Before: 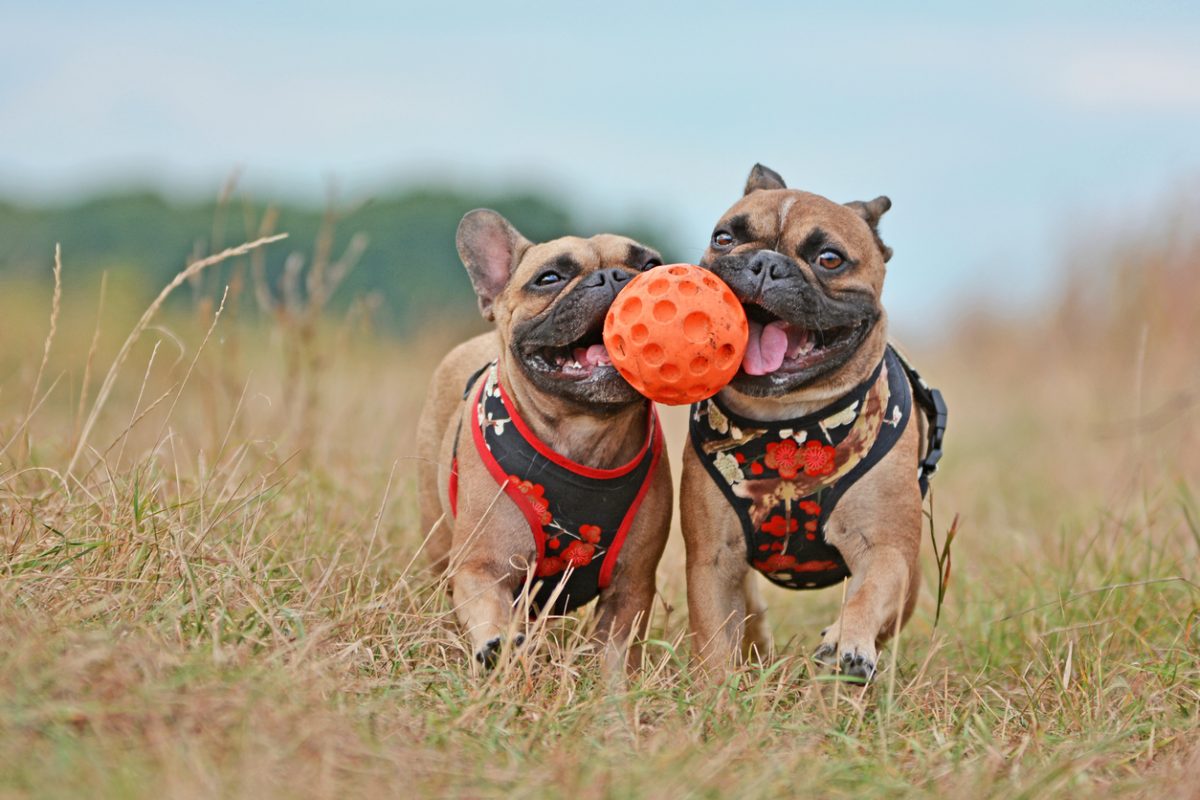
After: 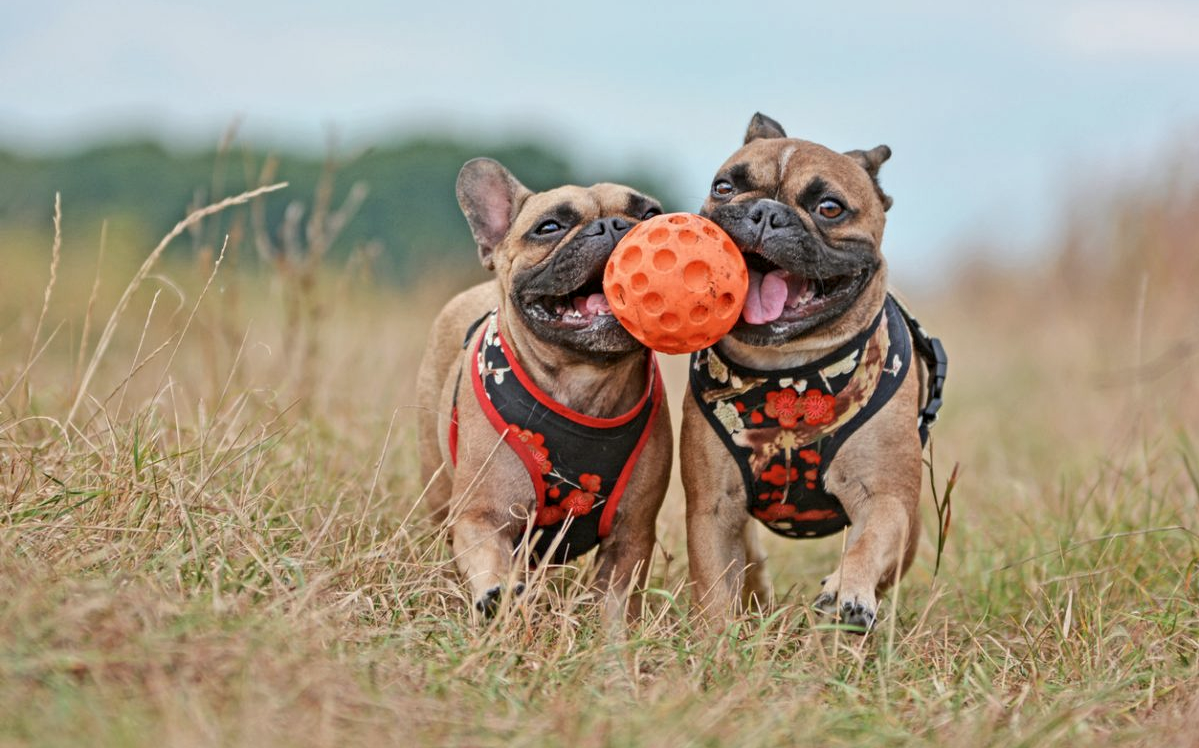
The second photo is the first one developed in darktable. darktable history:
crop and rotate: top 6.461%
contrast brightness saturation: saturation -0.081
local contrast: on, module defaults
